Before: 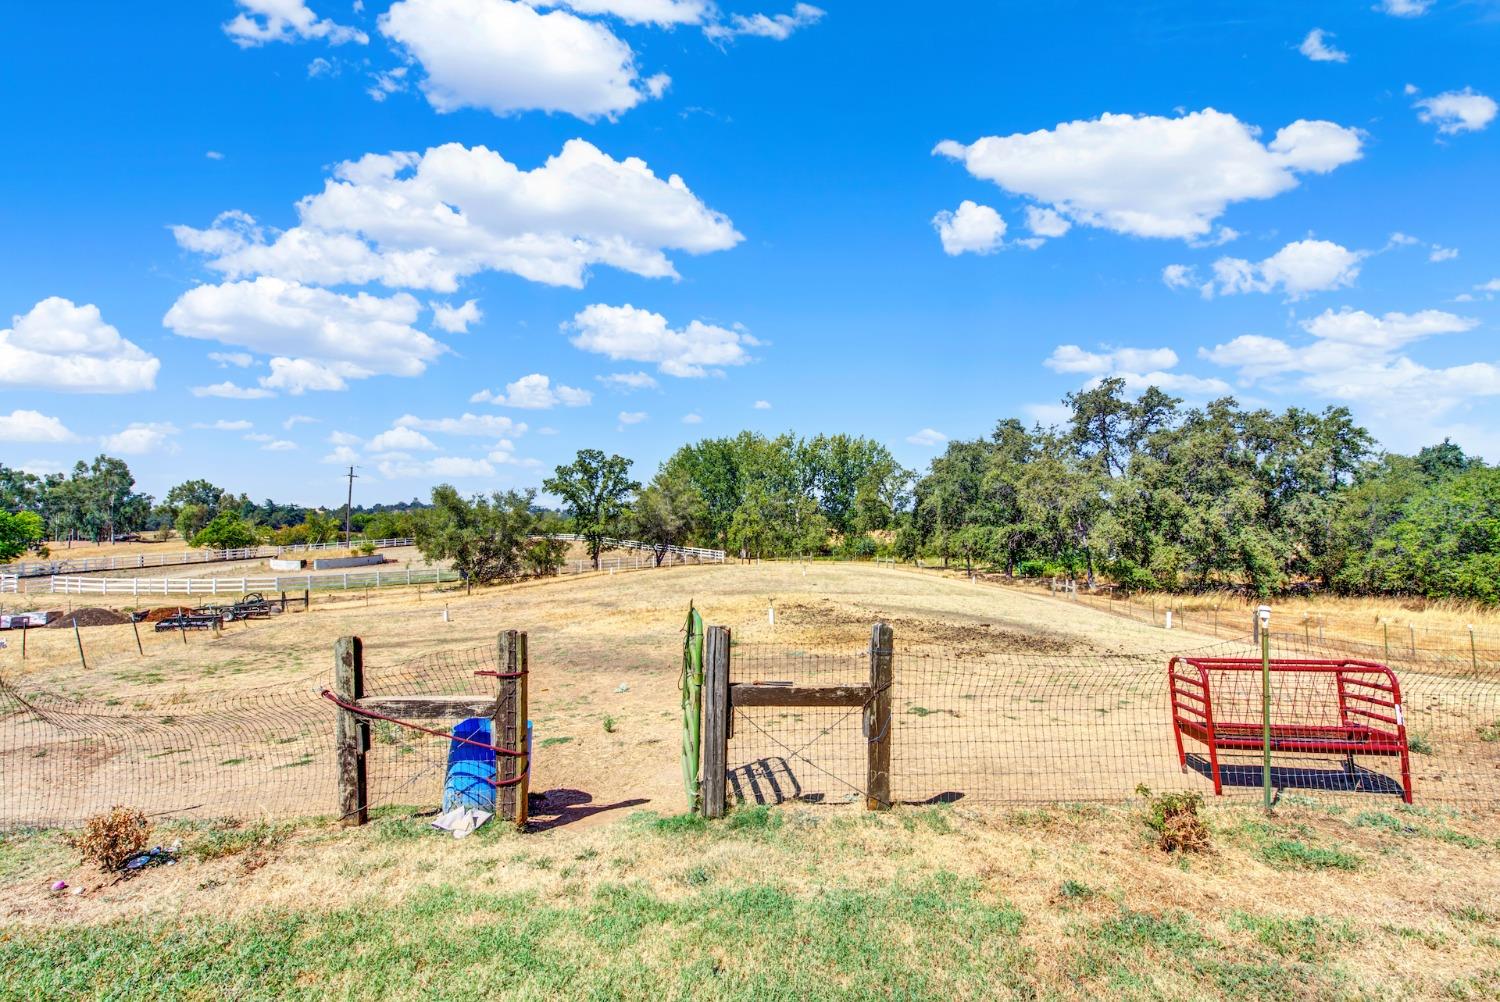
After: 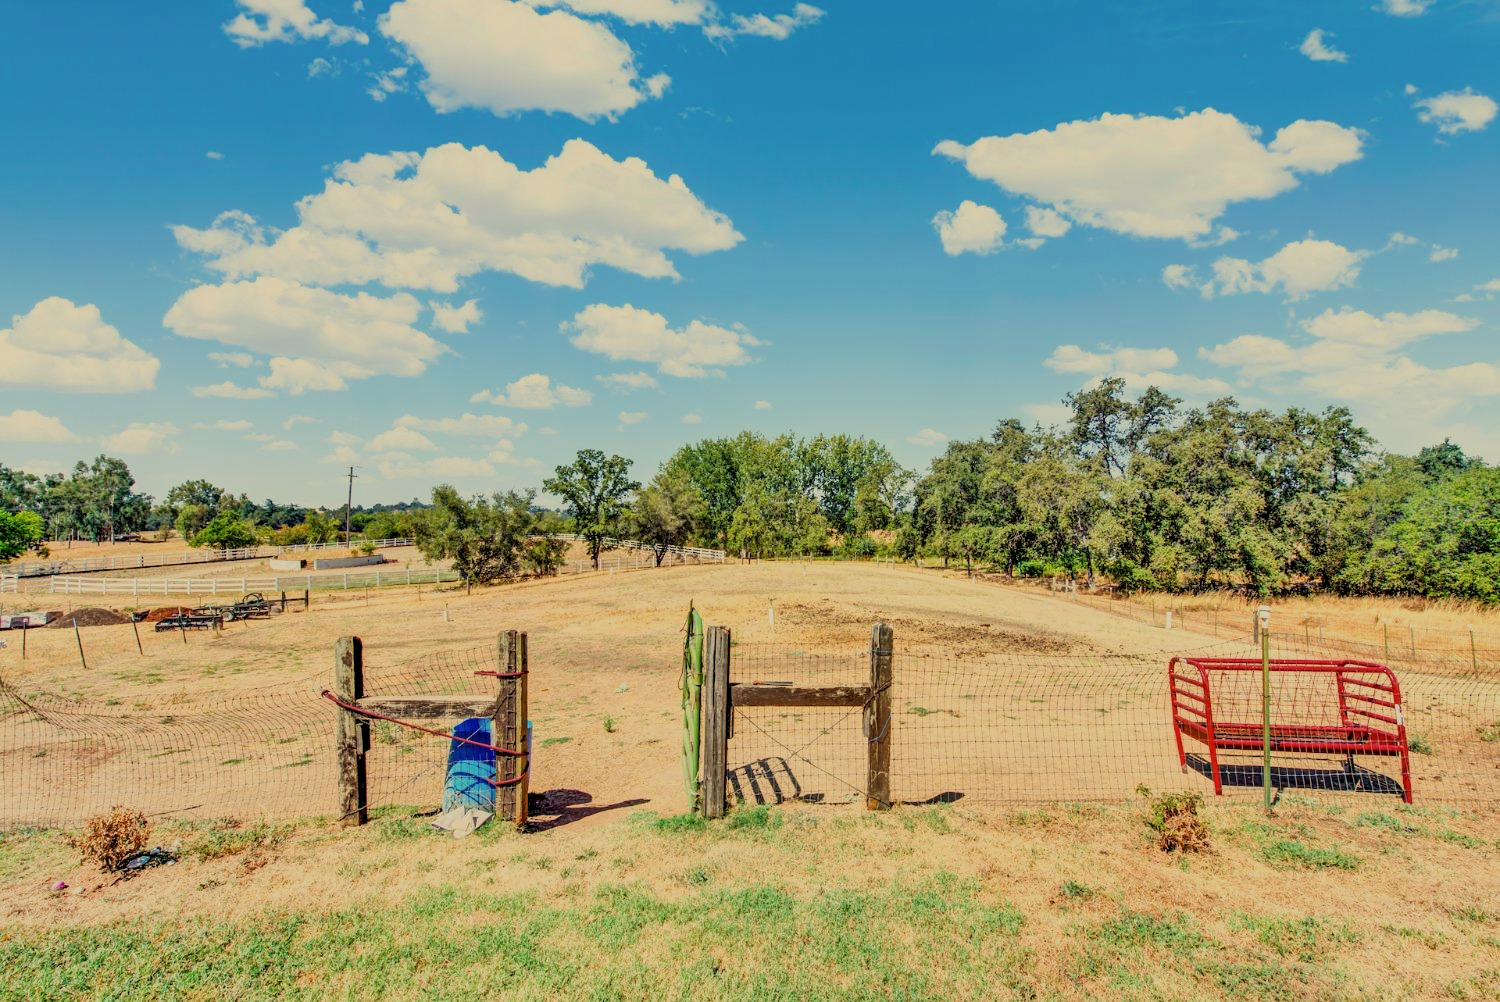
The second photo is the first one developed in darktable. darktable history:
filmic rgb: black relative exposure -7.32 EV, white relative exposure 5.09 EV, hardness 3.2
white balance: red 1.08, blue 0.791
